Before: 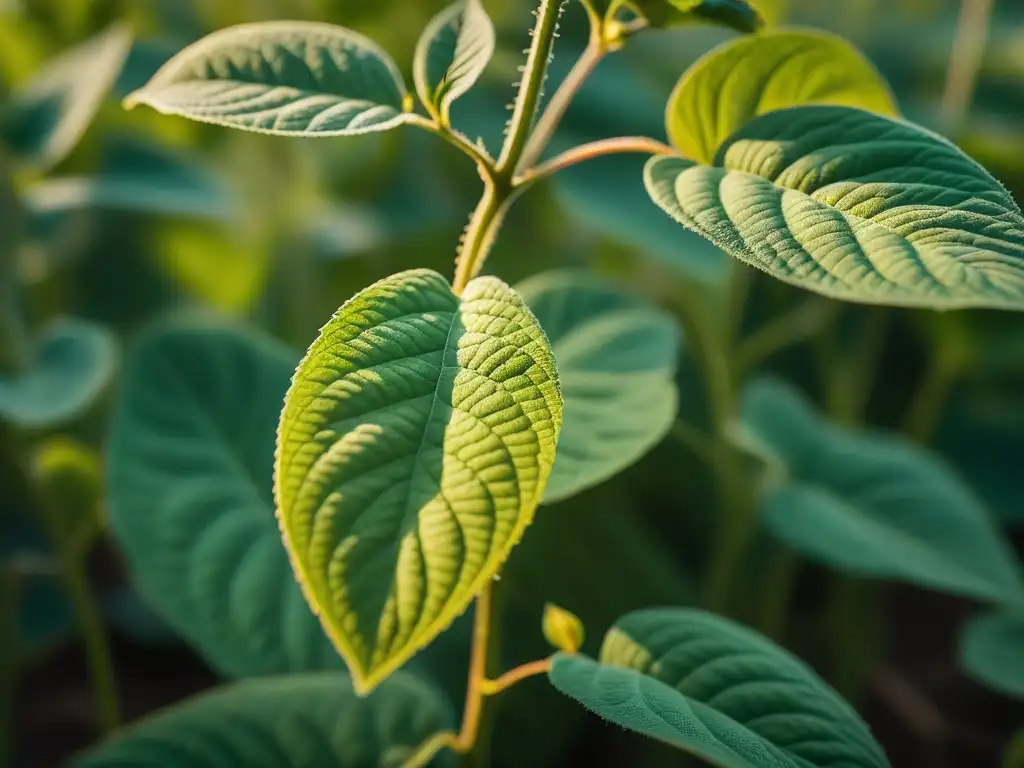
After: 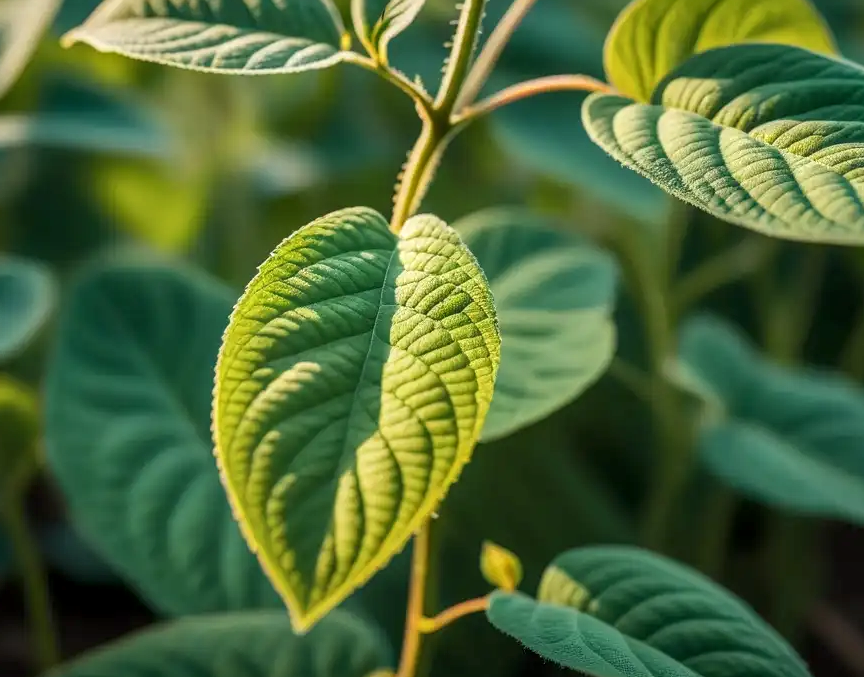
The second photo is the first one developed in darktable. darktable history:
crop: left 6.065%, top 8.178%, right 9.543%, bottom 3.584%
local contrast: on, module defaults
